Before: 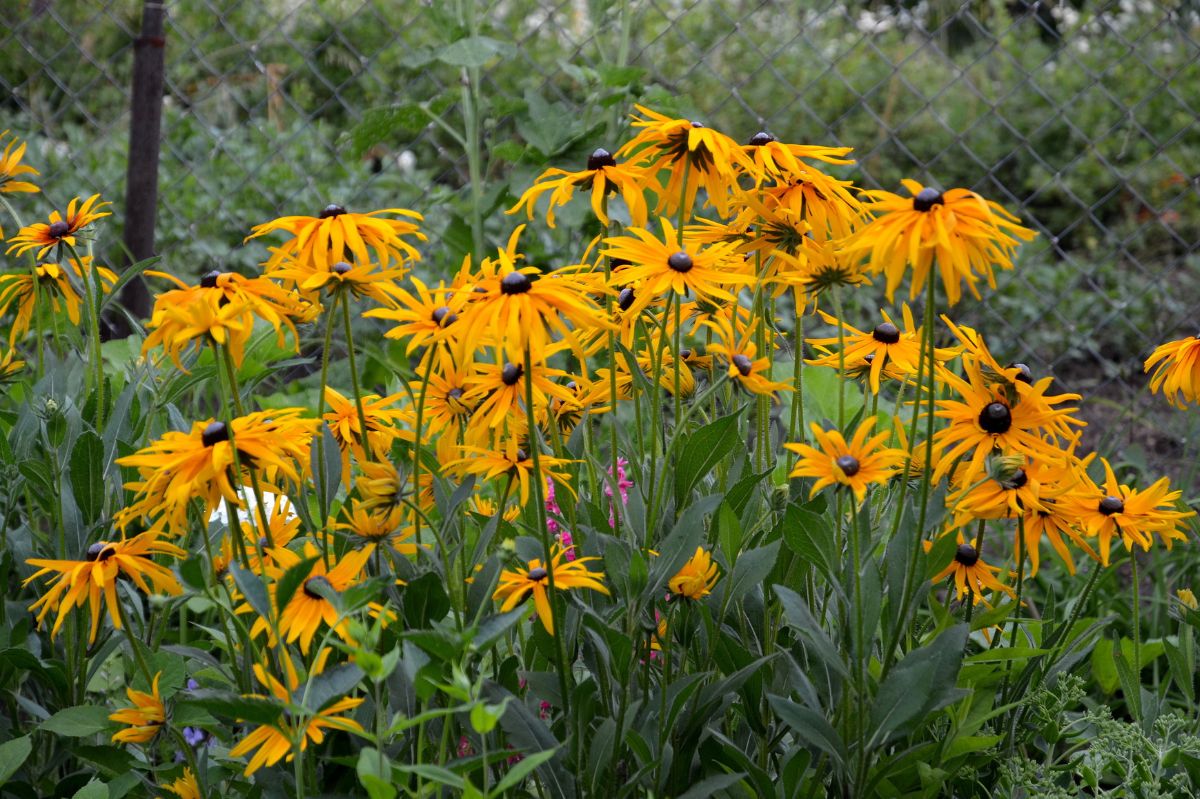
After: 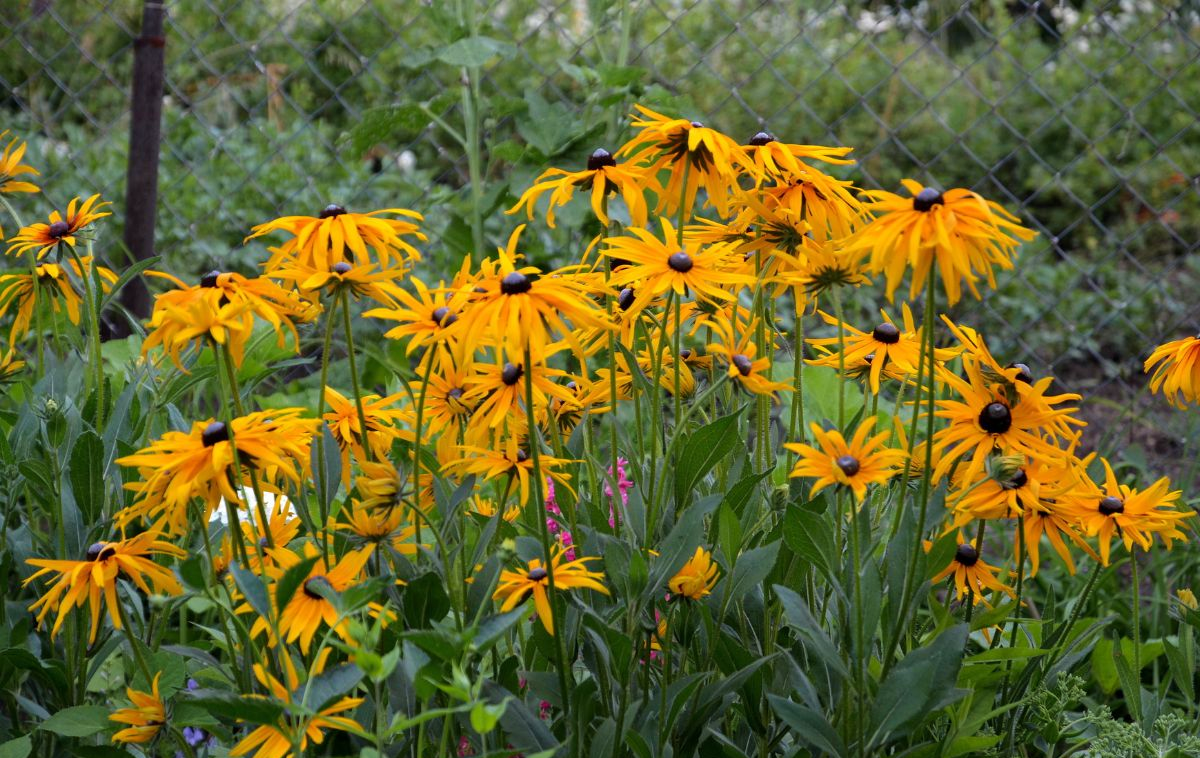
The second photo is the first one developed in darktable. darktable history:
crop and rotate: top 0%, bottom 5.097%
velvia: on, module defaults
